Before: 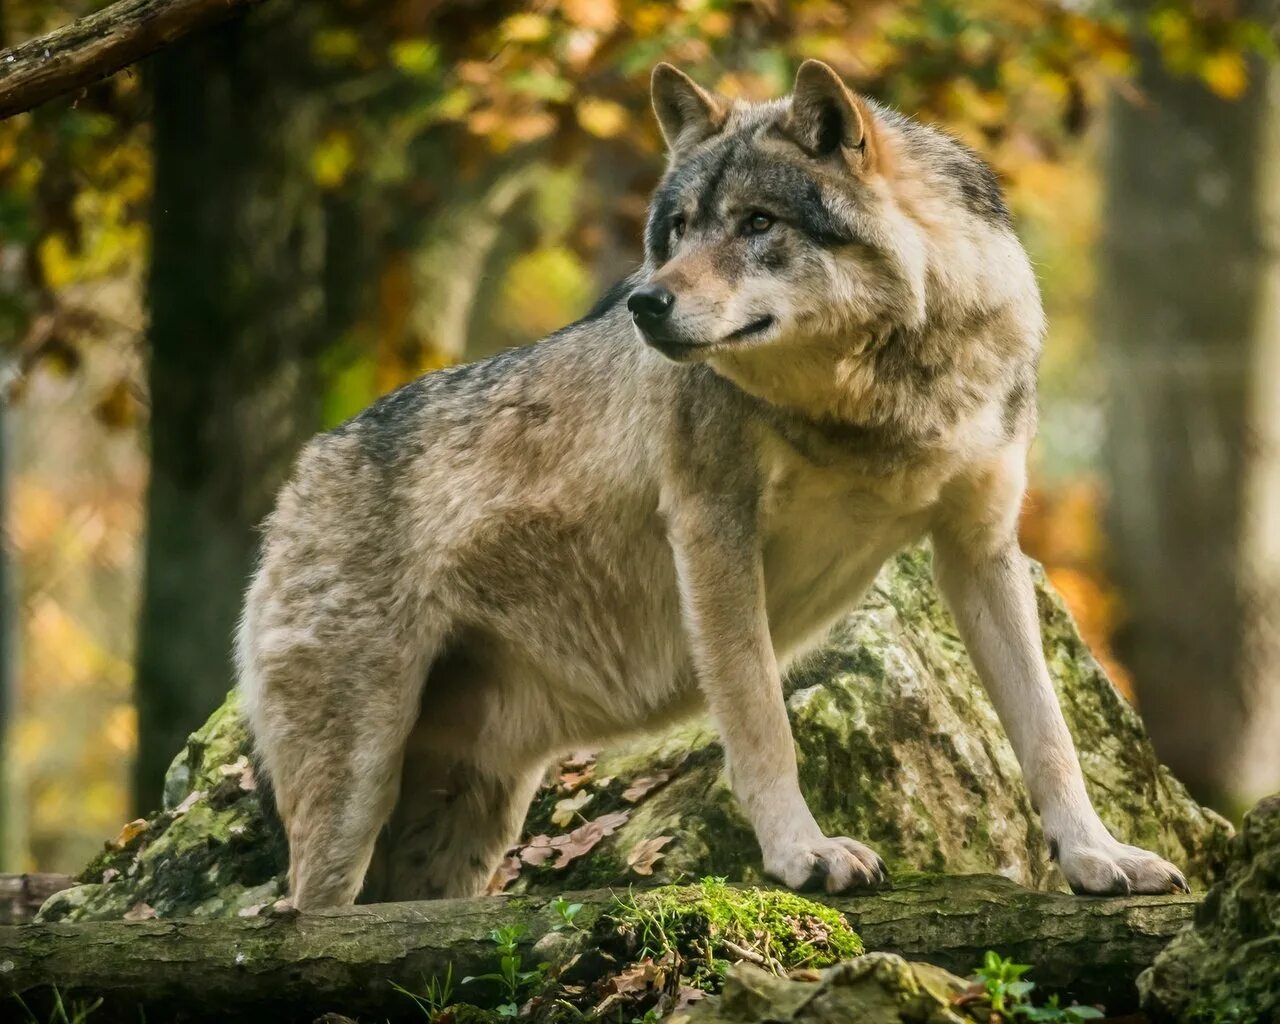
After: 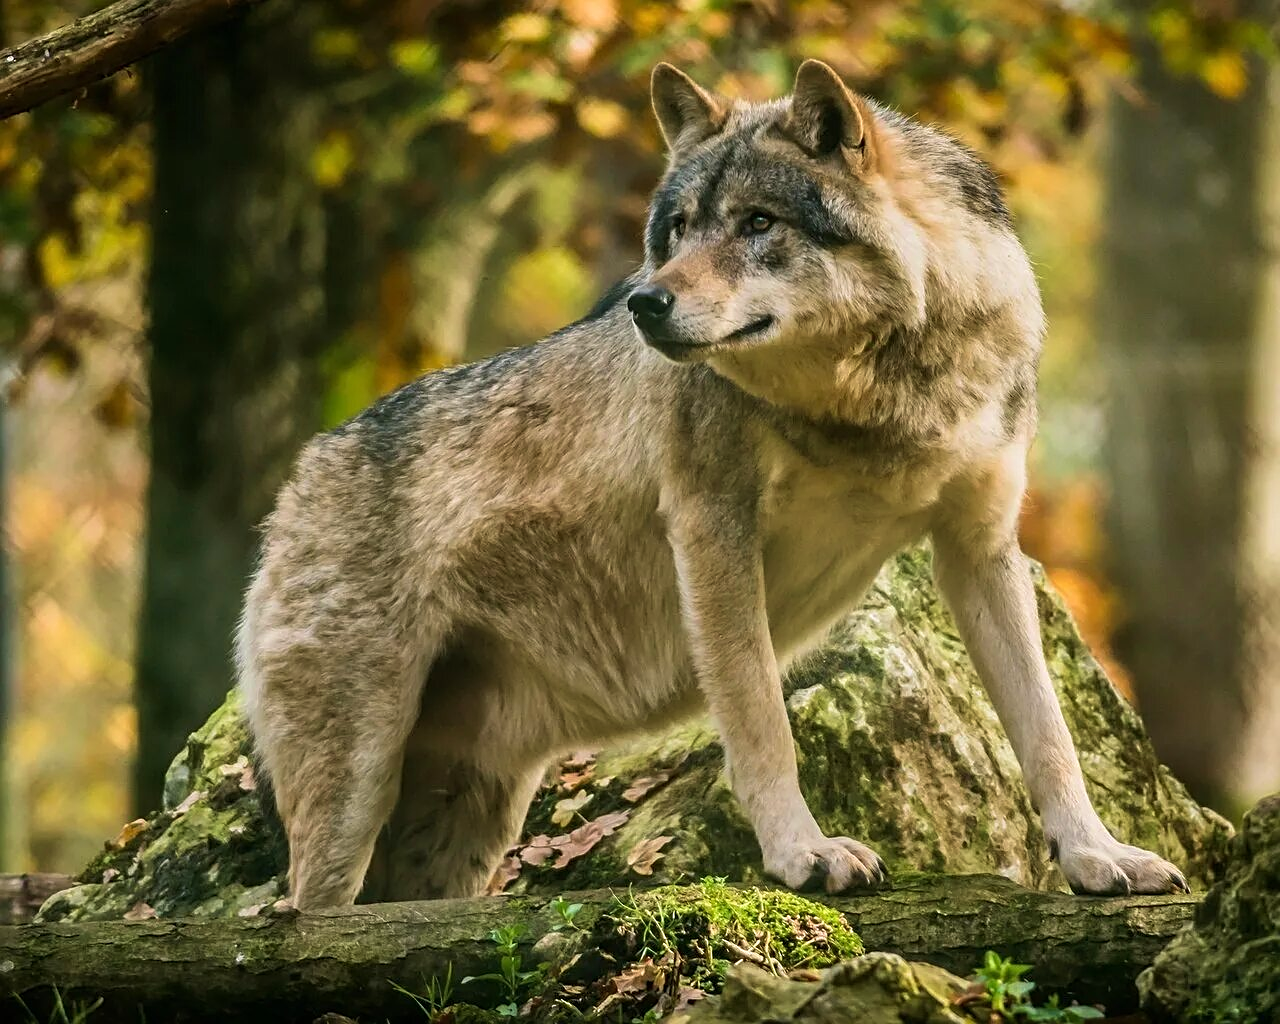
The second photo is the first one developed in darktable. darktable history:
sharpen: on, module defaults
color calibration: illuminant custom, x 0.343, y 0.359, temperature 5026.2 K, gamut compression 0.978
velvia: on, module defaults
